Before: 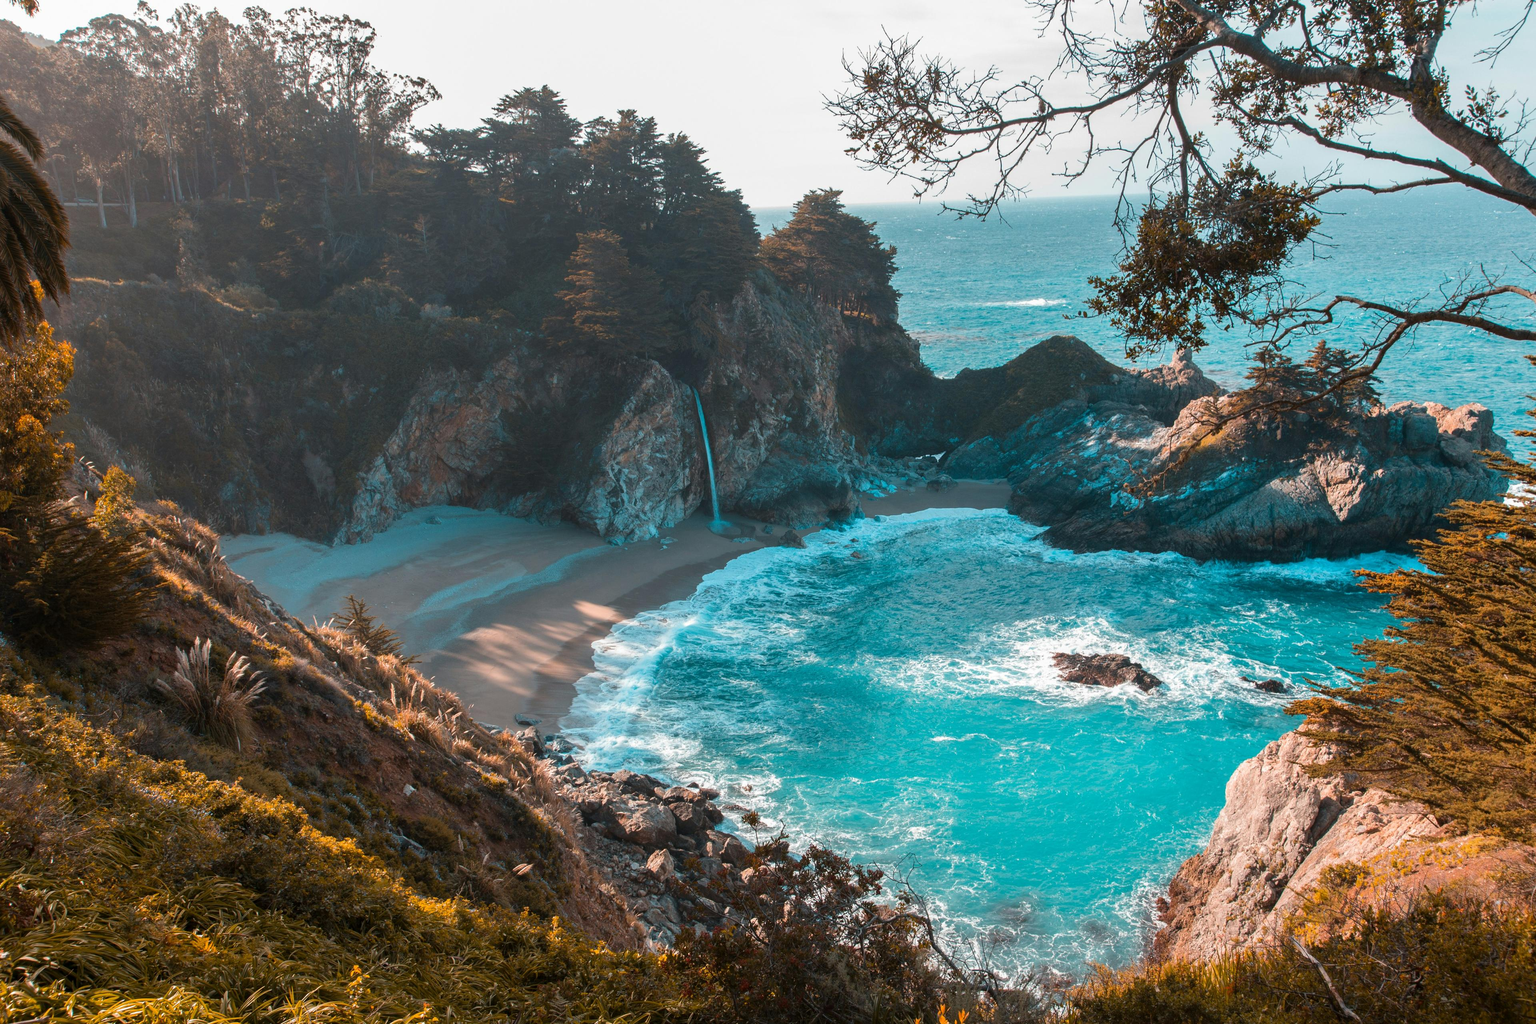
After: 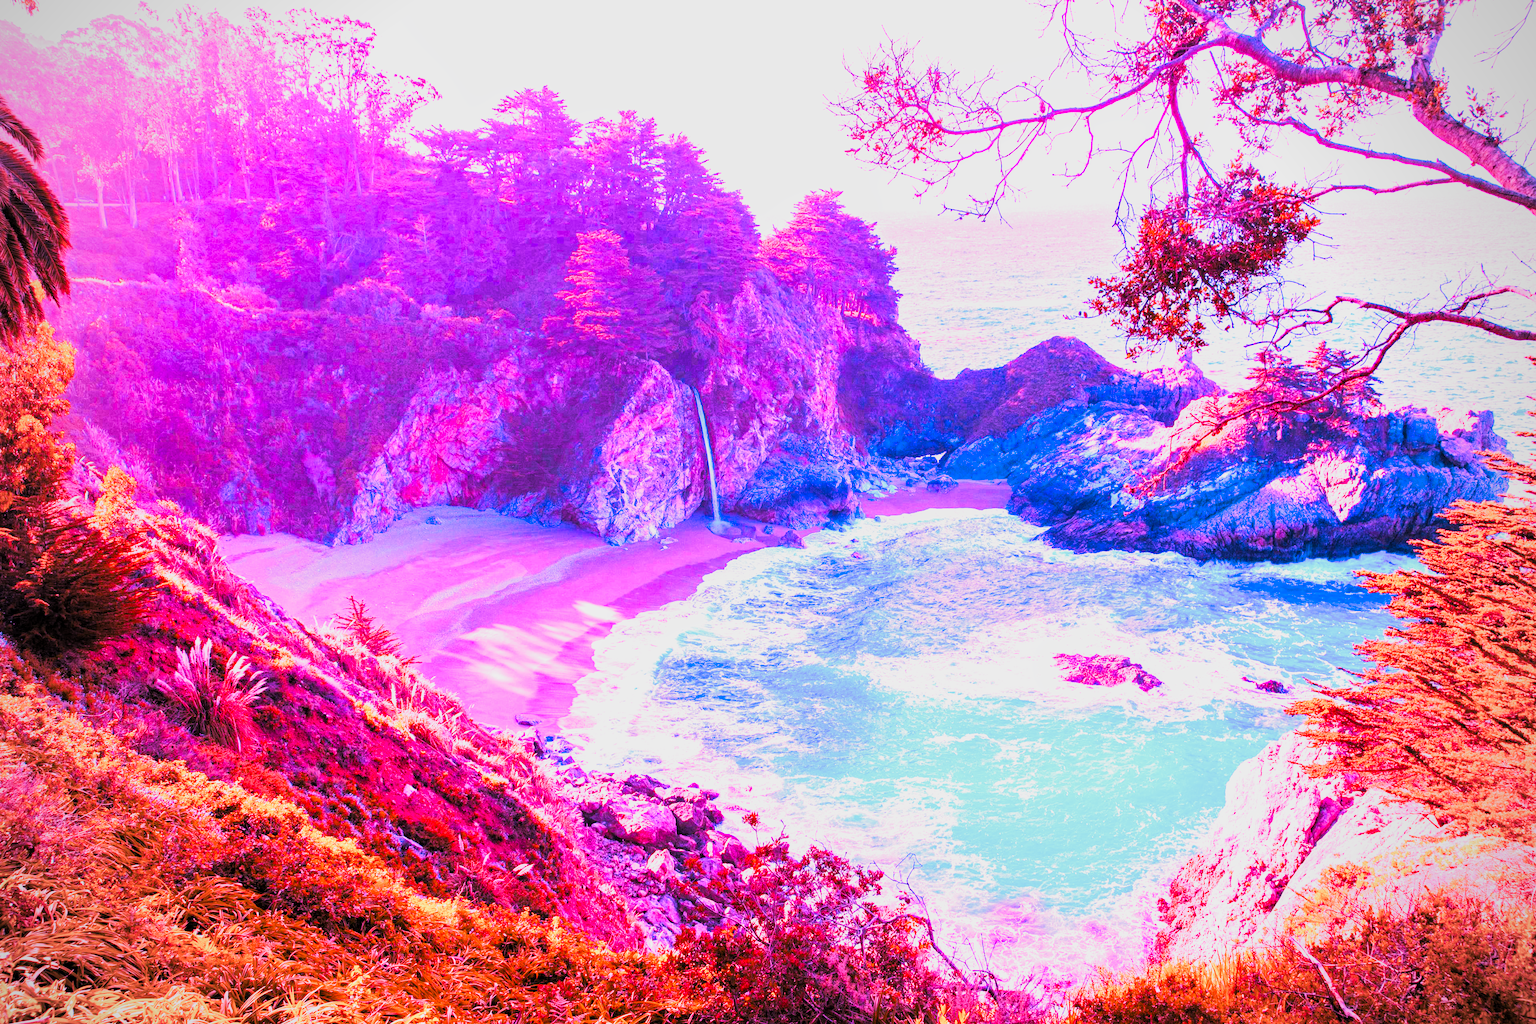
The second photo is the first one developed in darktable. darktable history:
raw chromatic aberrations: on, module defaults
color balance rgb: perceptual saturation grading › global saturation 25%, perceptual brilliance grading › mid-tones 10%, perceptual brilliance grading › shadows 15%, global vibrance 20%
filmic rgb: black relative exposure -7.65 EV, white relative exposure 4.56 EV, hardness 3.61
highlight reconstruction: method reconstruct color, iterations 1, diameter of reconstruction 64 px
hot pixels: on, module defaults
lens correction: scale 1.01, crop 1, focal 85, aperture 2.8, distance 10.02, camera "Canon EOS RP", lens "Canon RF 85mm F2 MACRO IS STM"
raw denoise: x [[0, 0.25, 0.5, 0.75, 1] ×4]
tone equalizer "mask blending: all purposes": on, module defaults
white balance: red 1.875, blue 1.893
local contrast: highlights 100%, shadows 100%, detail 120%, midtone range 0.2
contrast brightness saturation: contrast 0.2, brightness 0.16, saturation 0.22
filmic: grey point source 18, black point source -8.65, white point source 2.45, grey point target 18, white point target 100, output power 2.2, latitude stops 2, contrast 1.5, saturation 100, global saturation 100
haze removal: strength 0.29, distance 0.25, compatibility mode true, adaptive false
vibrance: on, module defaults
vignetting: fall-off radius 60.92%
exposure: black level correction -0.002, exposure 1.115 EV, compensate highlight preservation false
